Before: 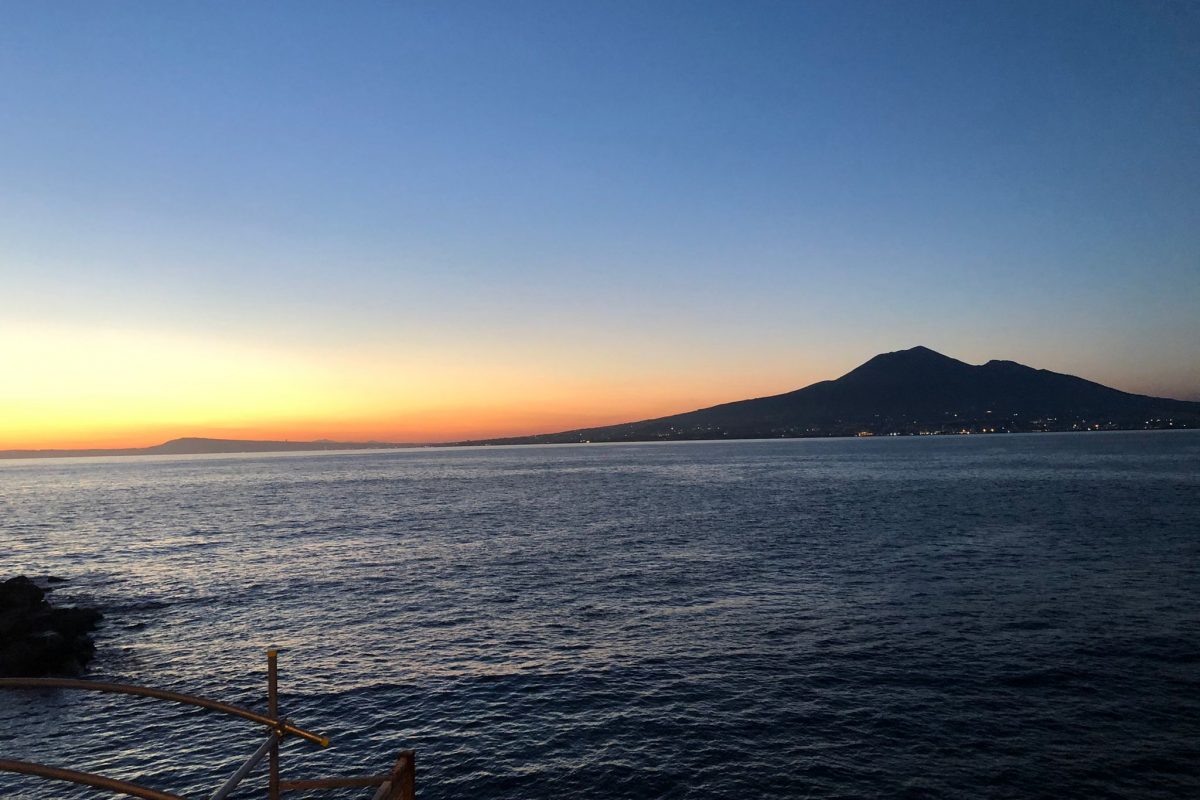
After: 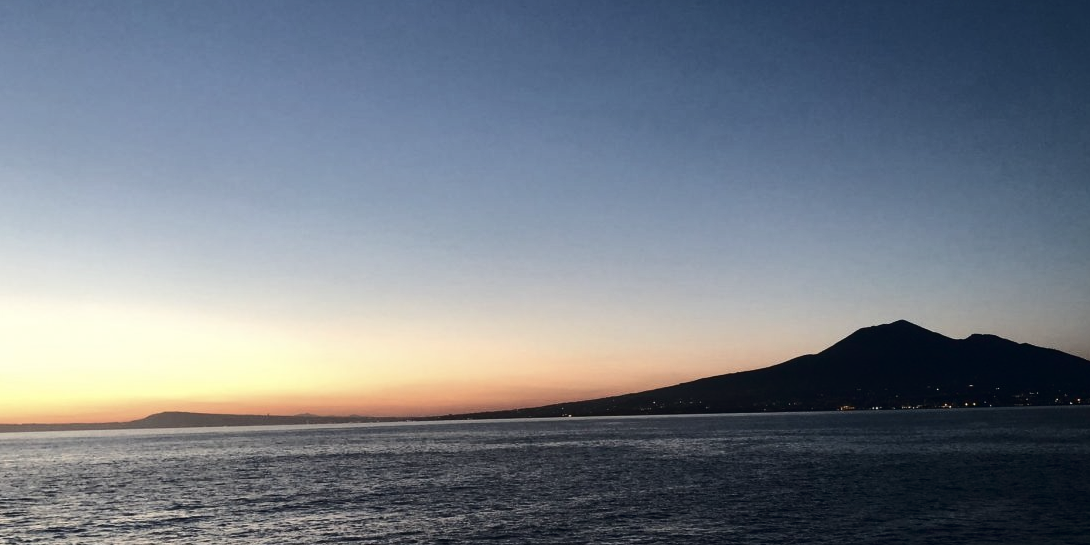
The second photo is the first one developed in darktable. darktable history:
tone curve: curves: ch0 [(0, 0) (0.003, 0.006) (0.011, 0.007) (0.025, 0.01) (0.044, 0.015) (0.069, 0.023) (0.1, 0.031) (0.136, 0.045) (0.177, 0.066) (0.224, 0.098) (0.277, 0.139) (0.335, 0.194) (0.399, 0.254) (0.468, 0.346) (0.543, 0.45) (0.623, 0.56) (0.709, 0.667) (0.801, 0.78) (0.898, 0.891) (1, 1)], color space Lab, independent channels, preserve colors none
crop: left 1.527%, top 3.372%, right 7.636%, bottom 28.421%
contrast brightness saturation: contrast 0.1, saturation -0.36
